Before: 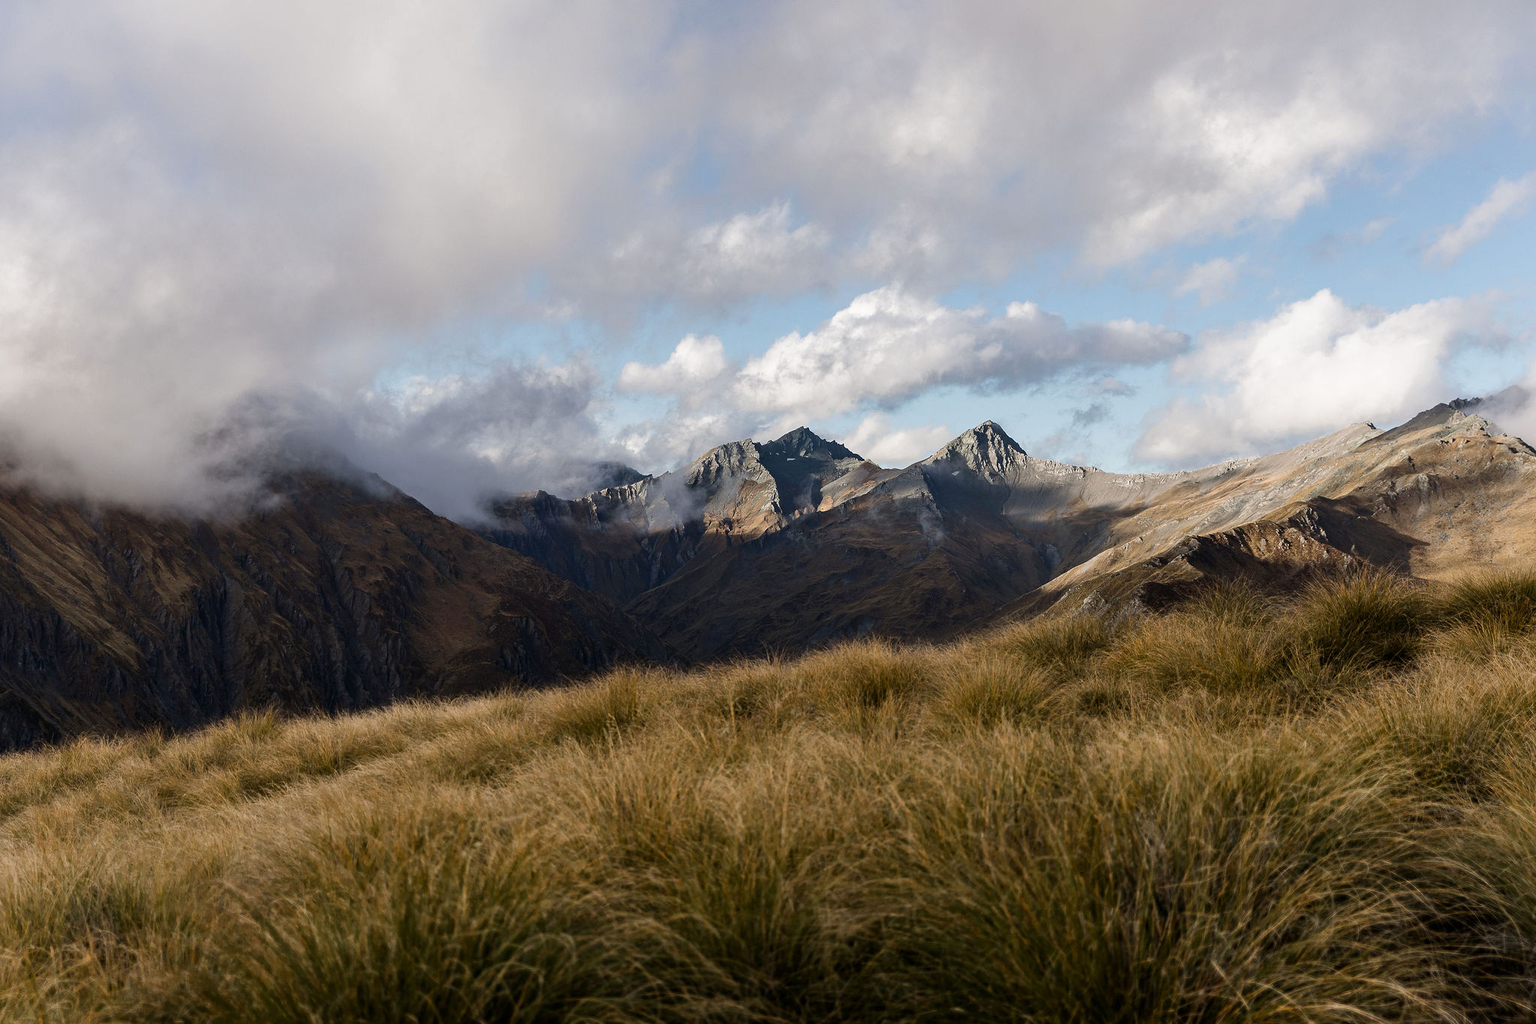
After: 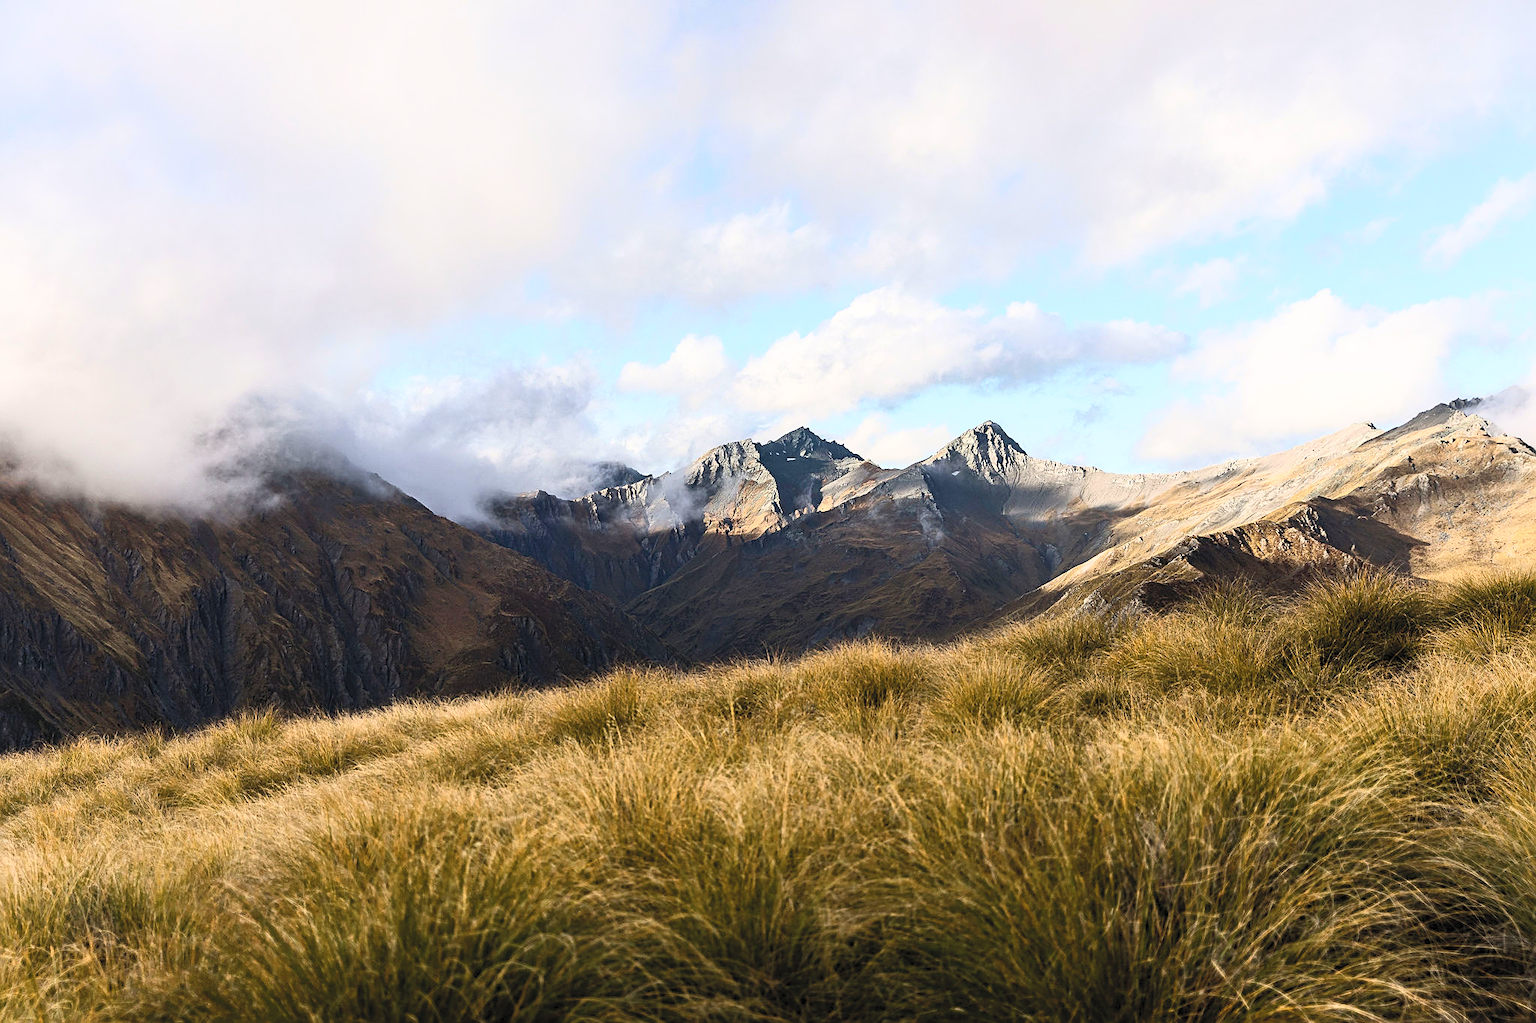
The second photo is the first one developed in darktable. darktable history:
sharpen: on, module defaults
color balance rgb: perceptual saturation grading › global saturation 20%, global vibrance 20%
contrast brightness saturation: contrast 0.39, brightness 0.53
